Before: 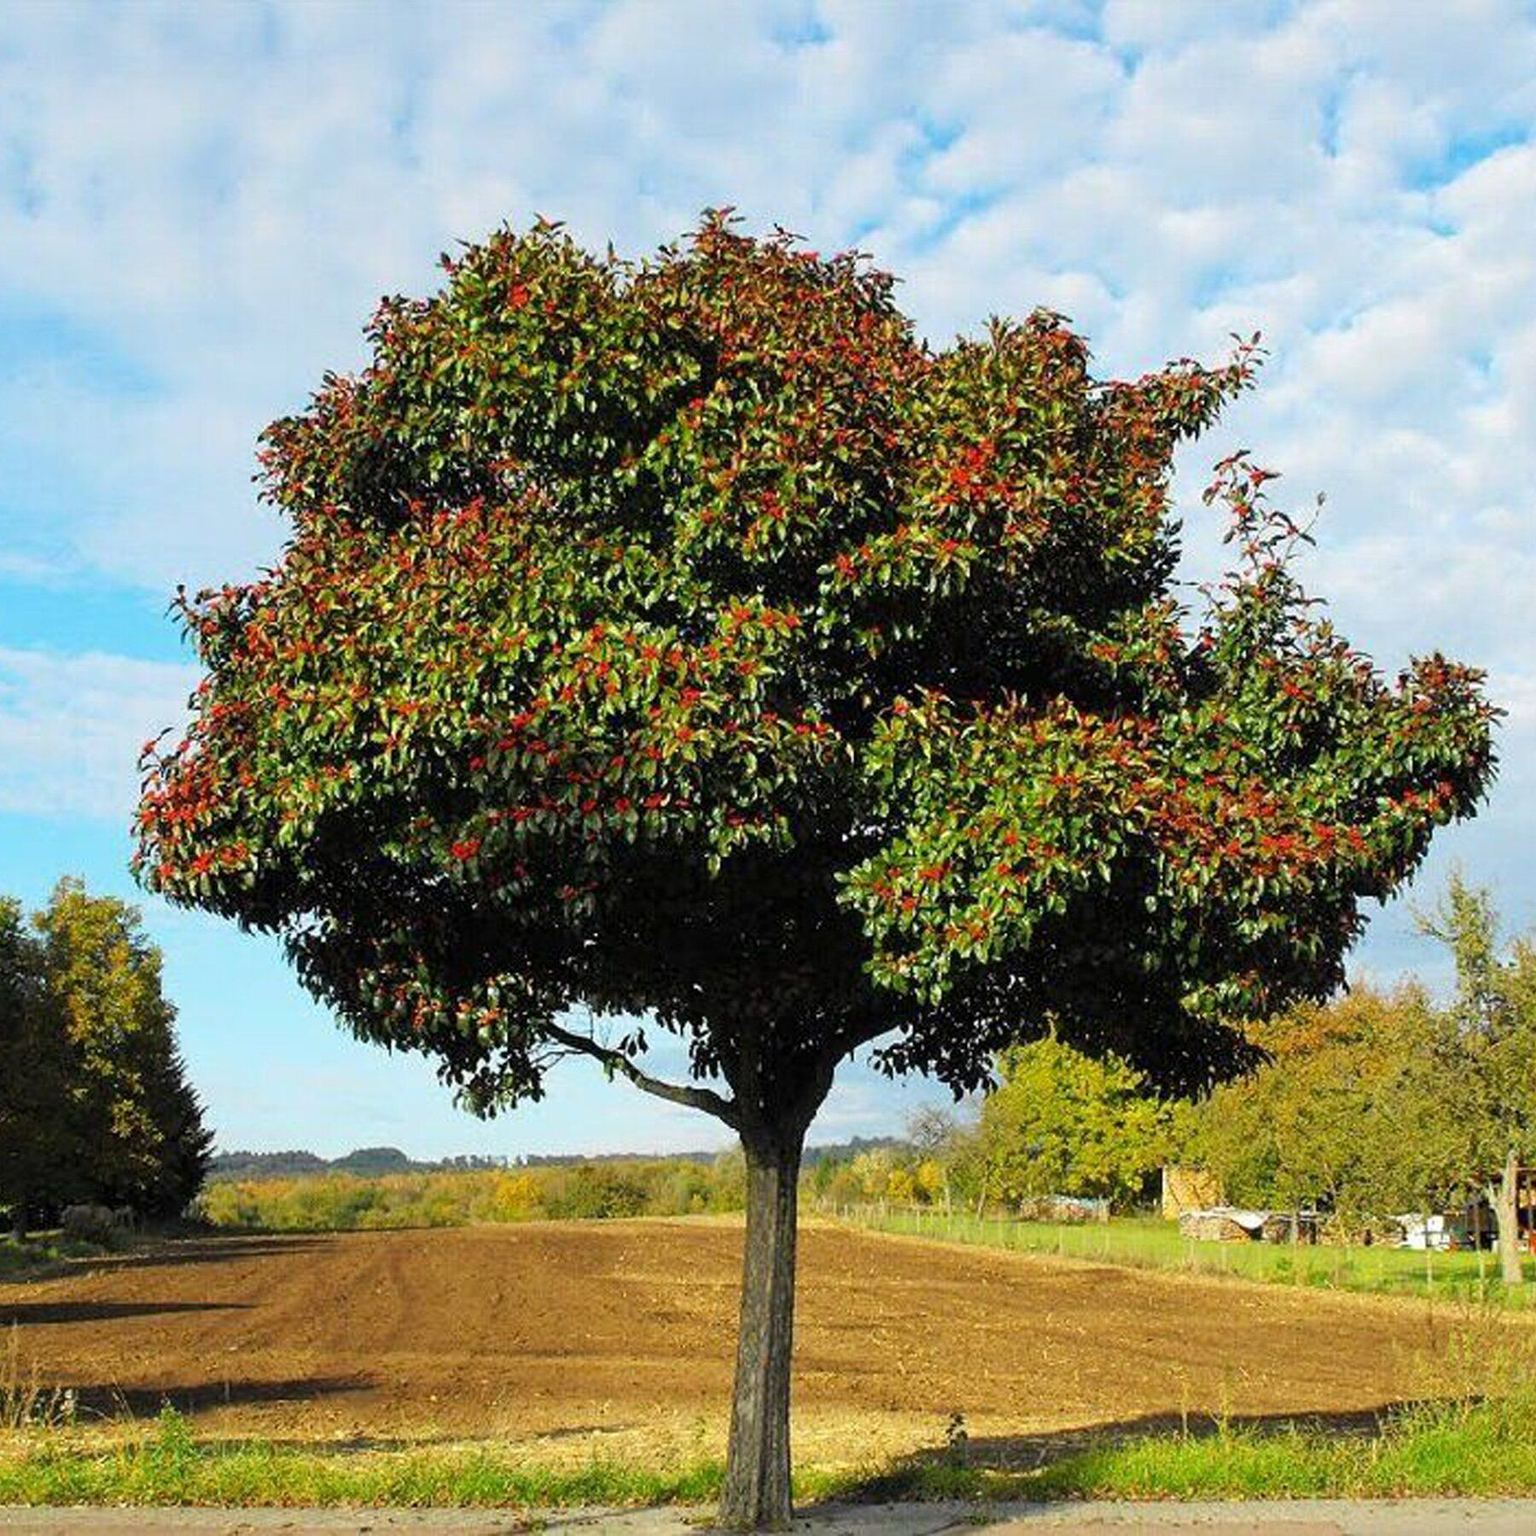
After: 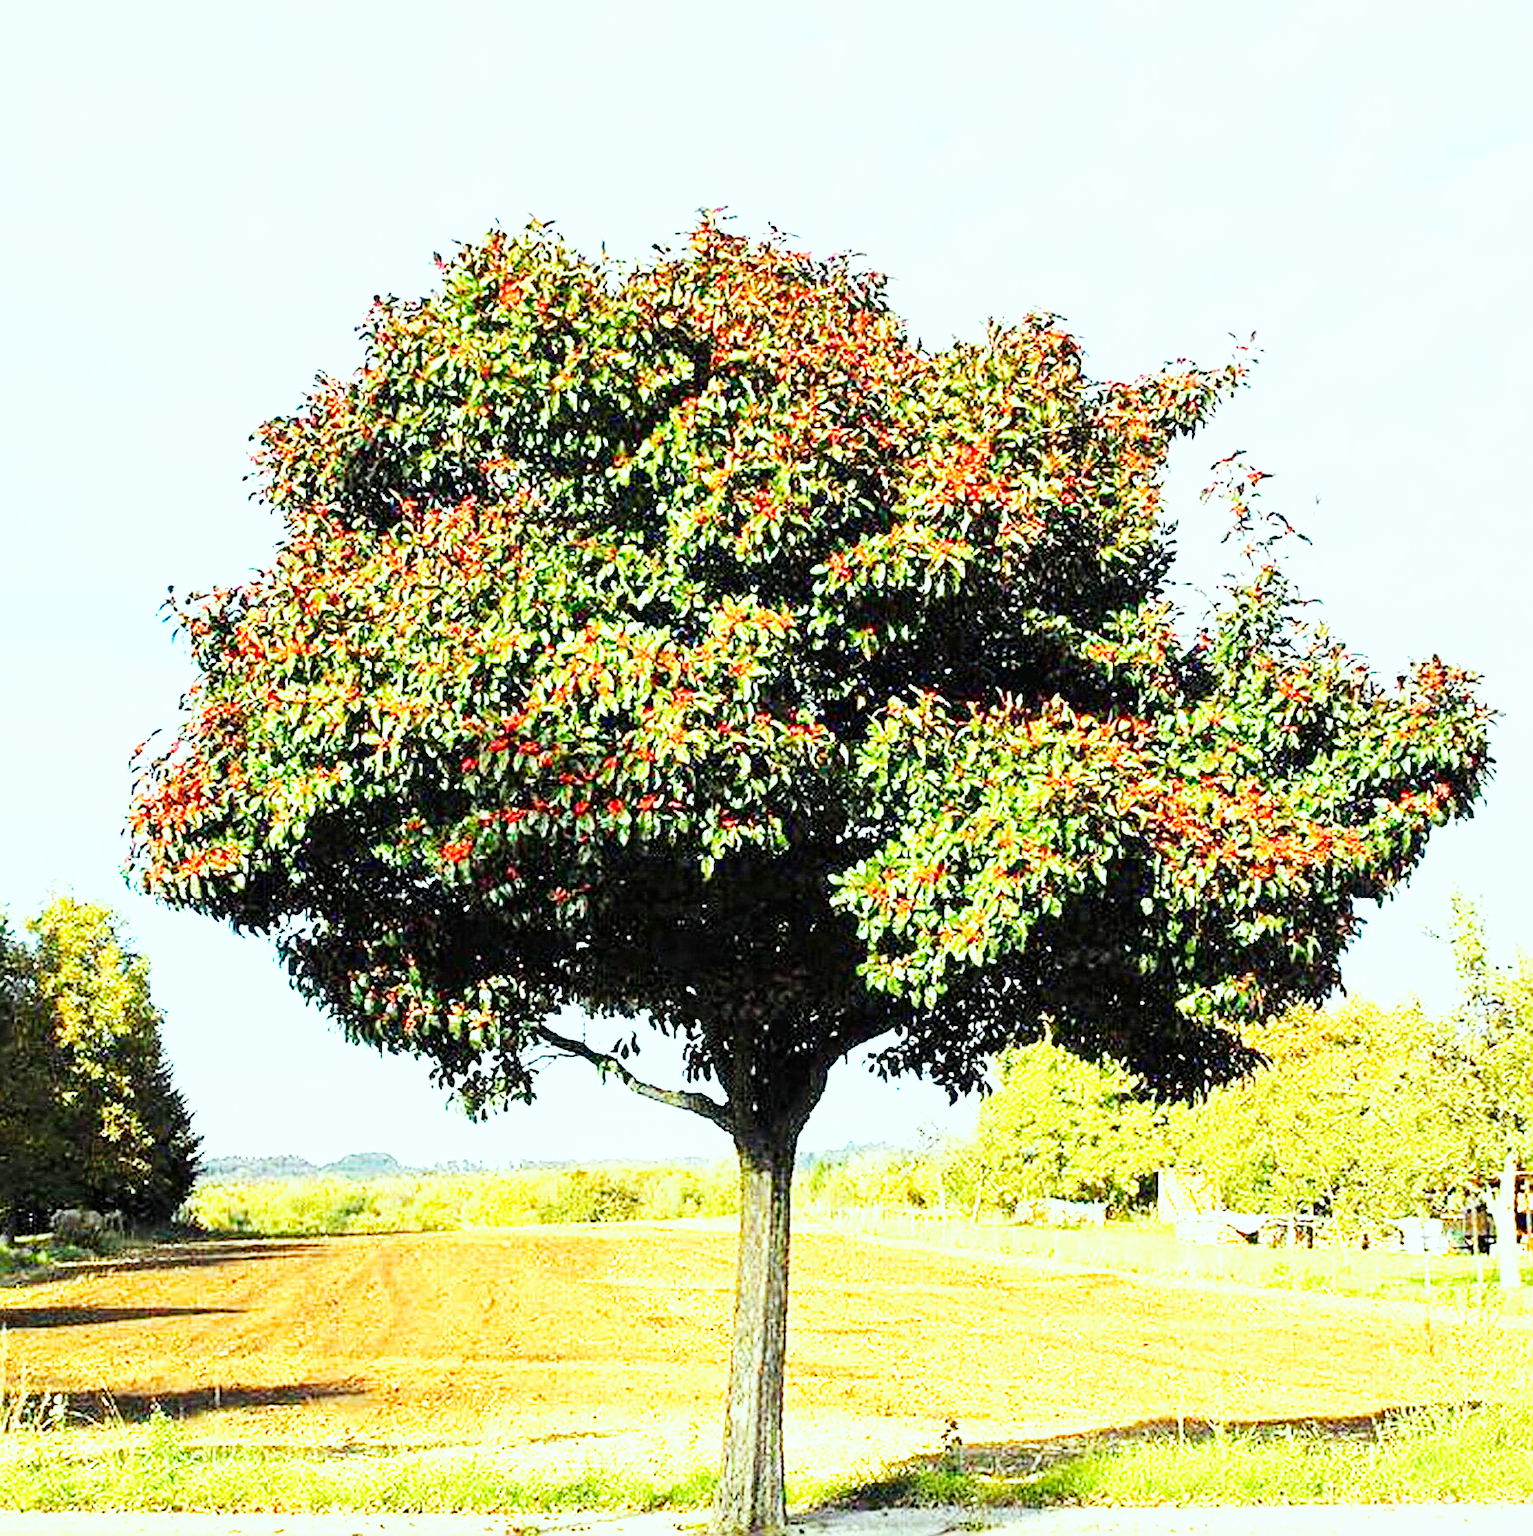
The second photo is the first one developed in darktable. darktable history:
base curve: curves: ch0 [(0, 0) (0.007, 0.004) (0.027, 0.03) (0.046, 0.07) (0.207, 0.54) (0.442, 0.872) (0.673, 0.972) (1, 1)], preserve colors none
crop and rotate: left 0.763%, top 0.277%, bottom 0.283%
sharpen: on, module defaults
exposure: black level correction 0, exposure 1.199 EV, compensate highlight preservation false
color correction: highlights a* -6.69, highlights b* 0.449
